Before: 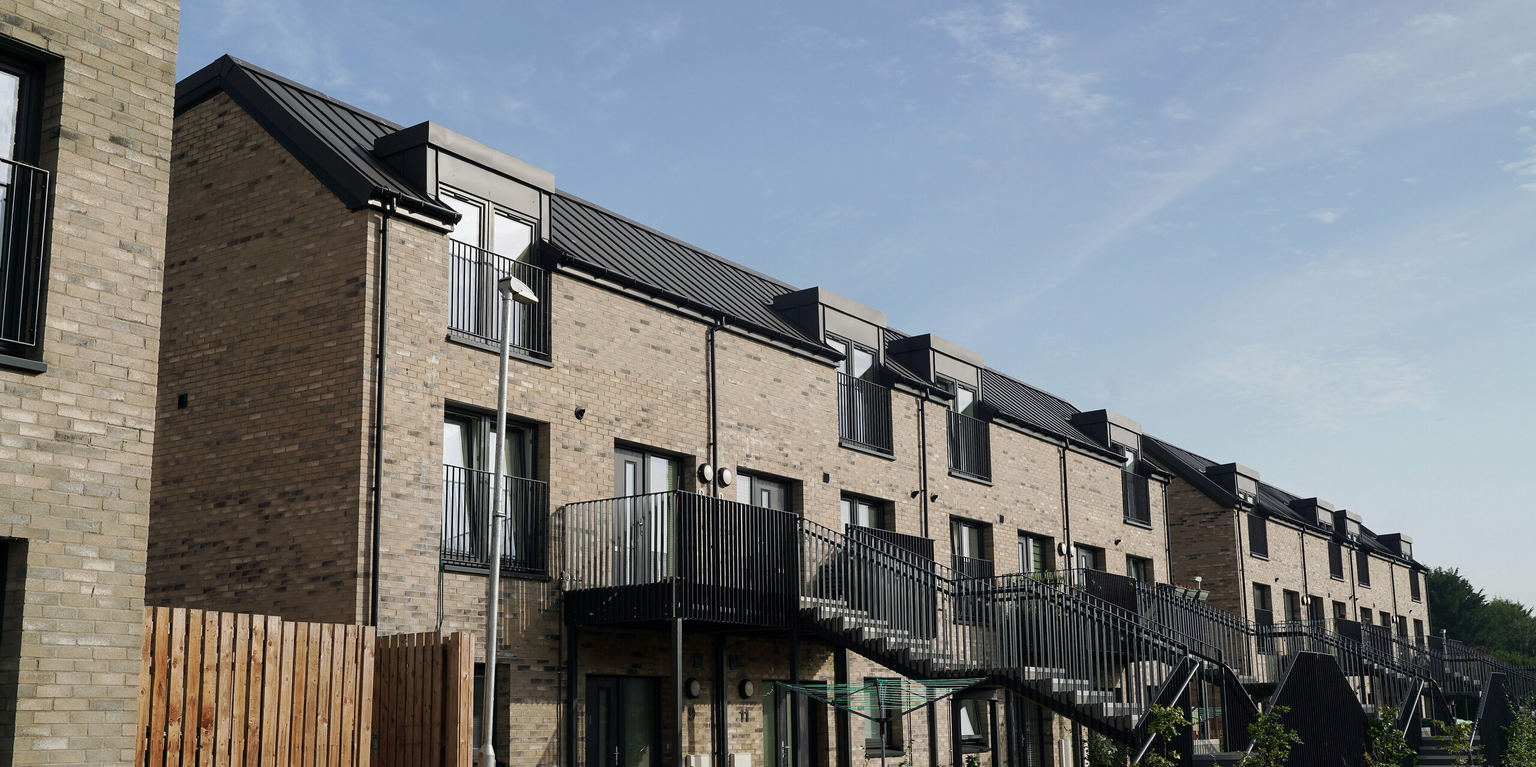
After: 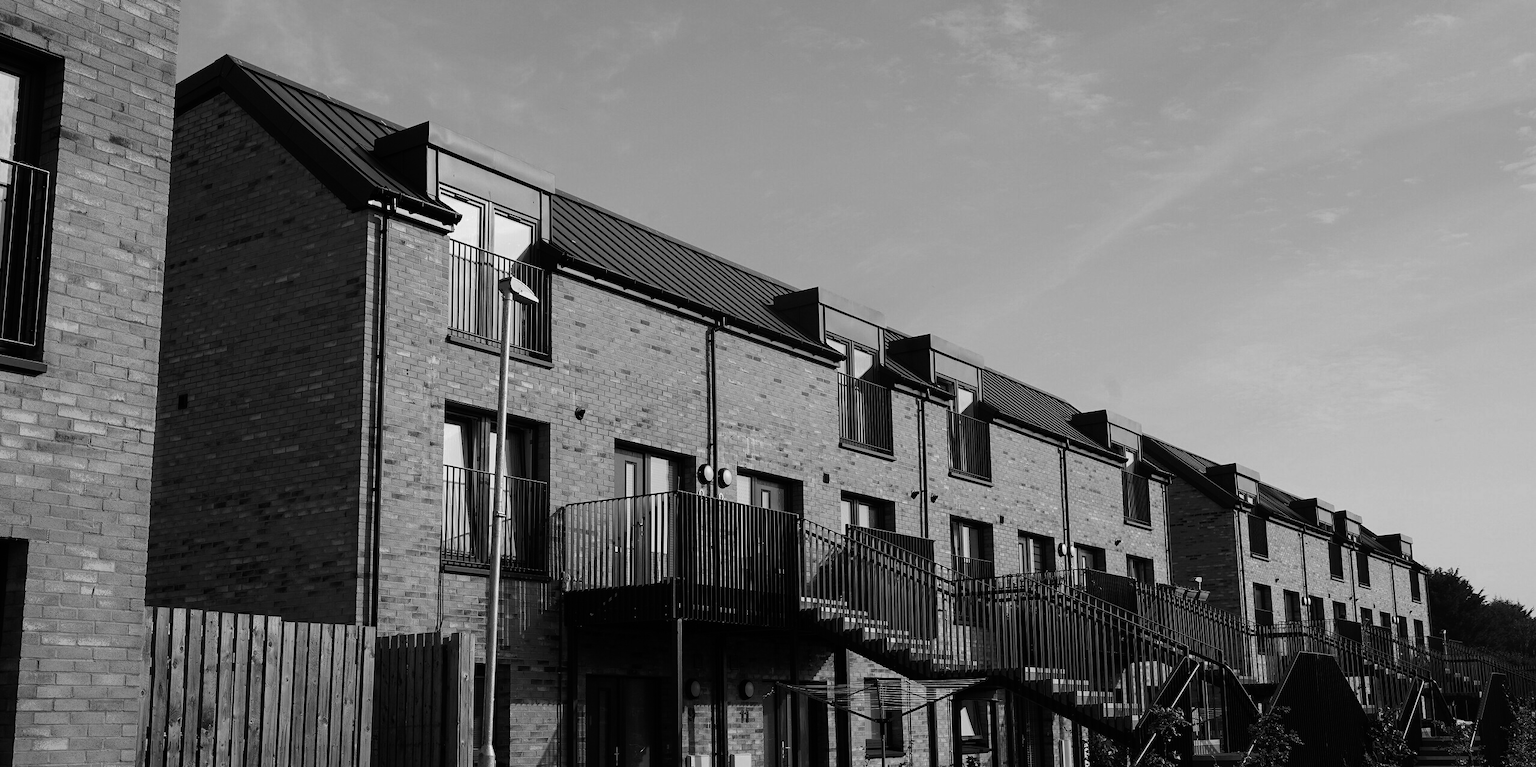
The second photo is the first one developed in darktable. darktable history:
tone curve: curves: ch0 [(0, 0) (0.153, 0.06) (1, 1)], color space Lab, linked channels, preserve colors none
color calibration "t3mujinpack channel mixer": output gray [0.21, 0.42, 0.37, 0], gray › normalize channels true, illuminant same as pipeline (D50), adaptation XYZ, x 0.346, y 0.359, gamut compression 0
